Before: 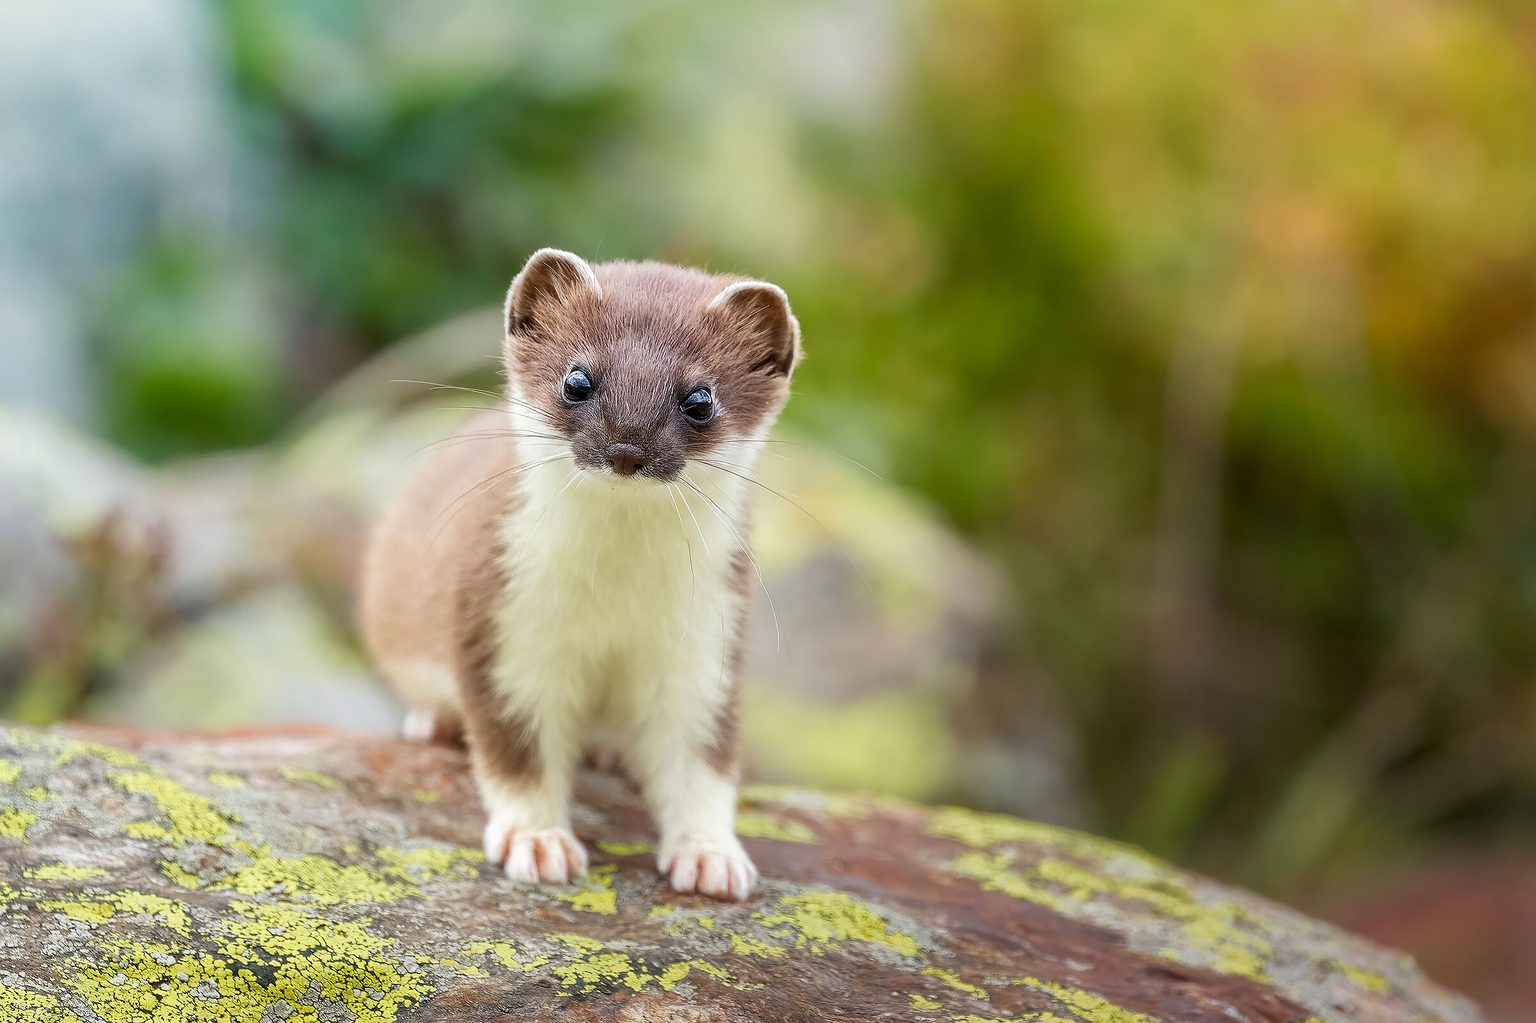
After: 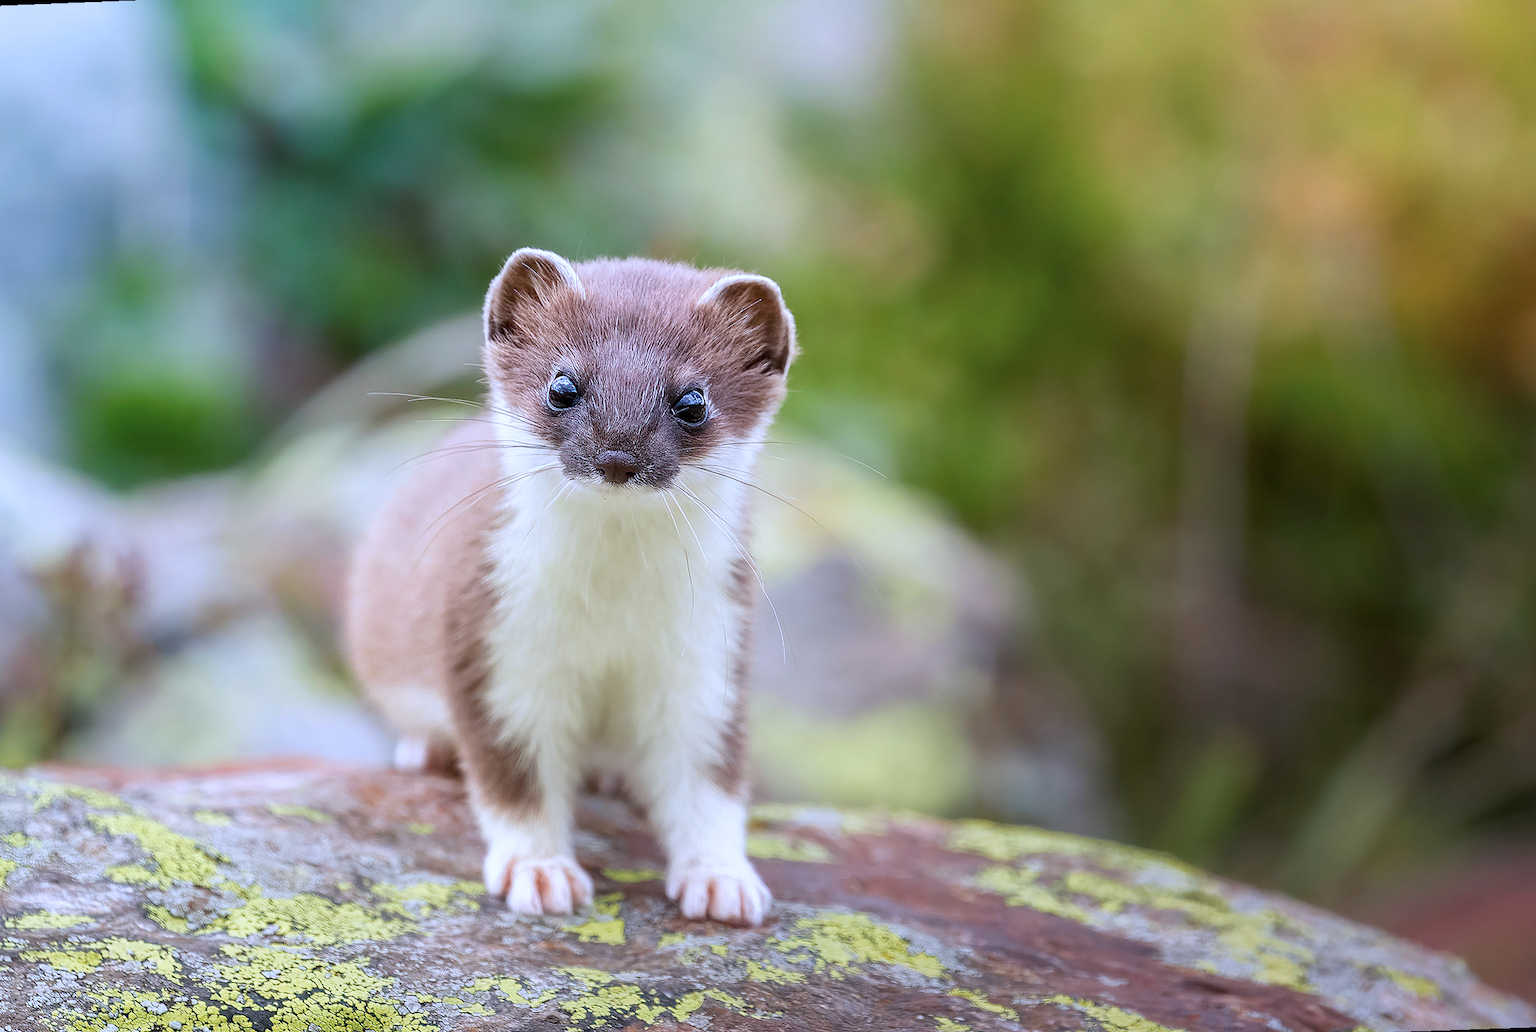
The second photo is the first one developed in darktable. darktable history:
rotate and perspective: rotation -2.12°, lens shift (vertical) 0.009, lens shift (horizontal) -0.008, automatic cropping original format, crop left 0.036, crop right 0.964, crop top 0.05, crop bottom 0.959
color calibration: illuminant as shot in camera, x 0.379, y 0.396, temperature 4138.76 K
